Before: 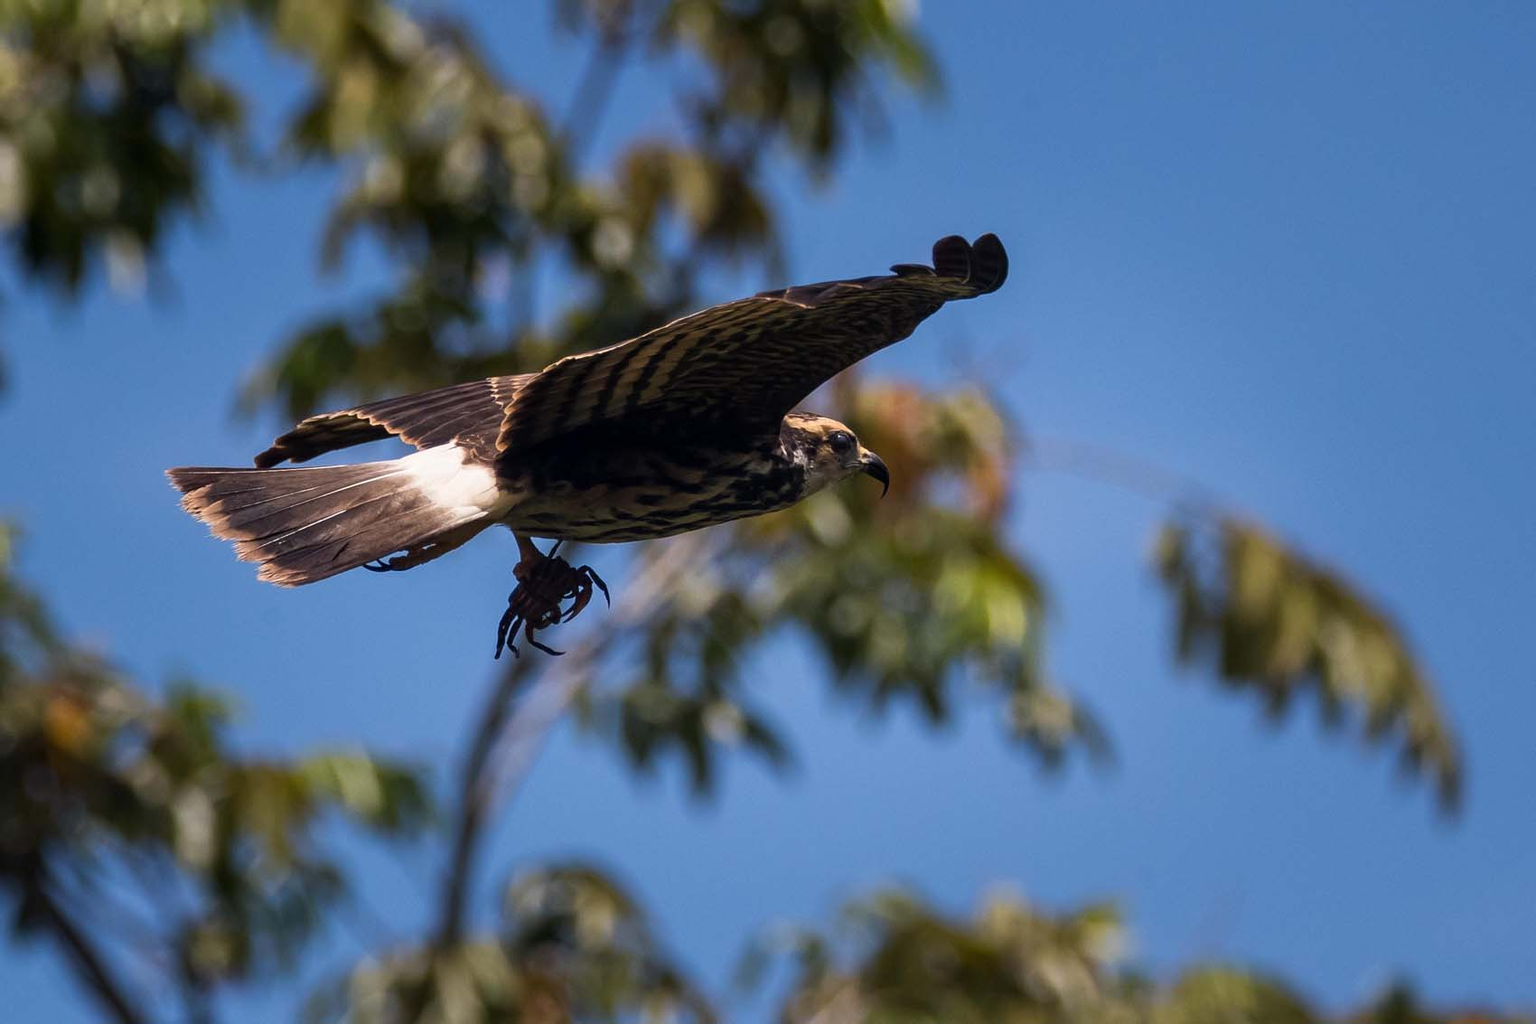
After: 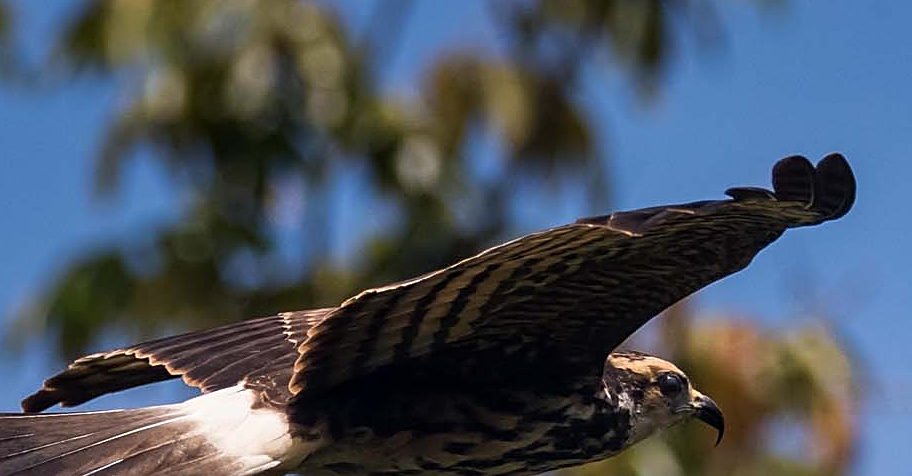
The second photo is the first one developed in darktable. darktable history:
crop: left 15.346%, top 9.284%, right 30.985%, bottom 48.7%
sharpen: on, module defaults
